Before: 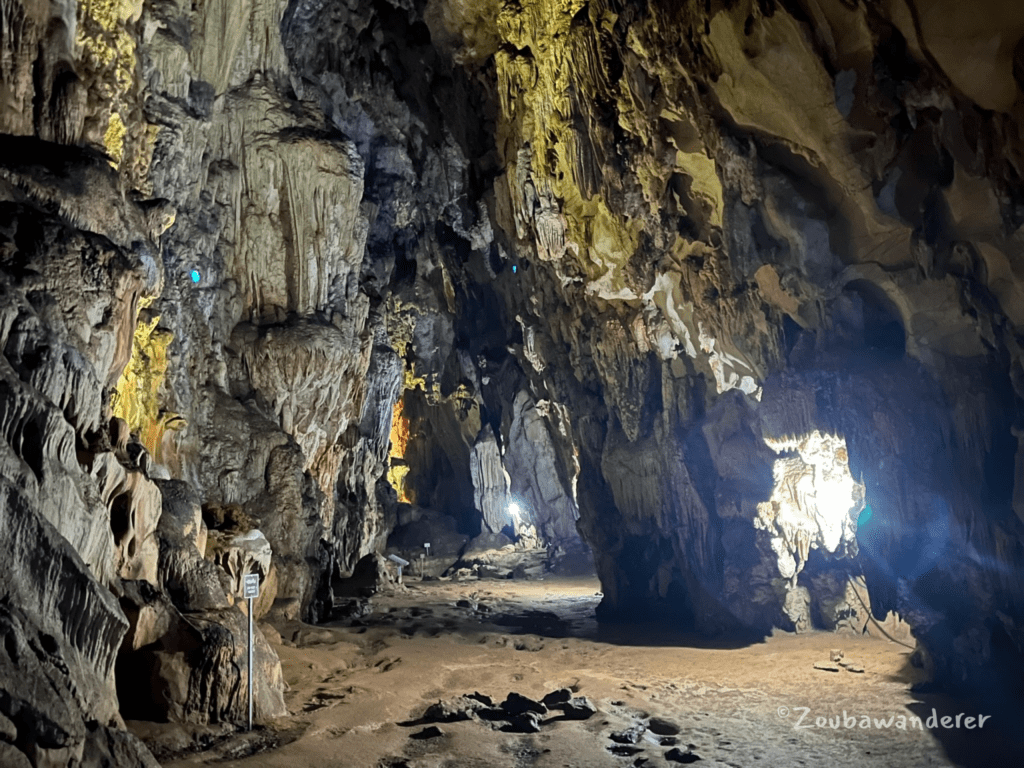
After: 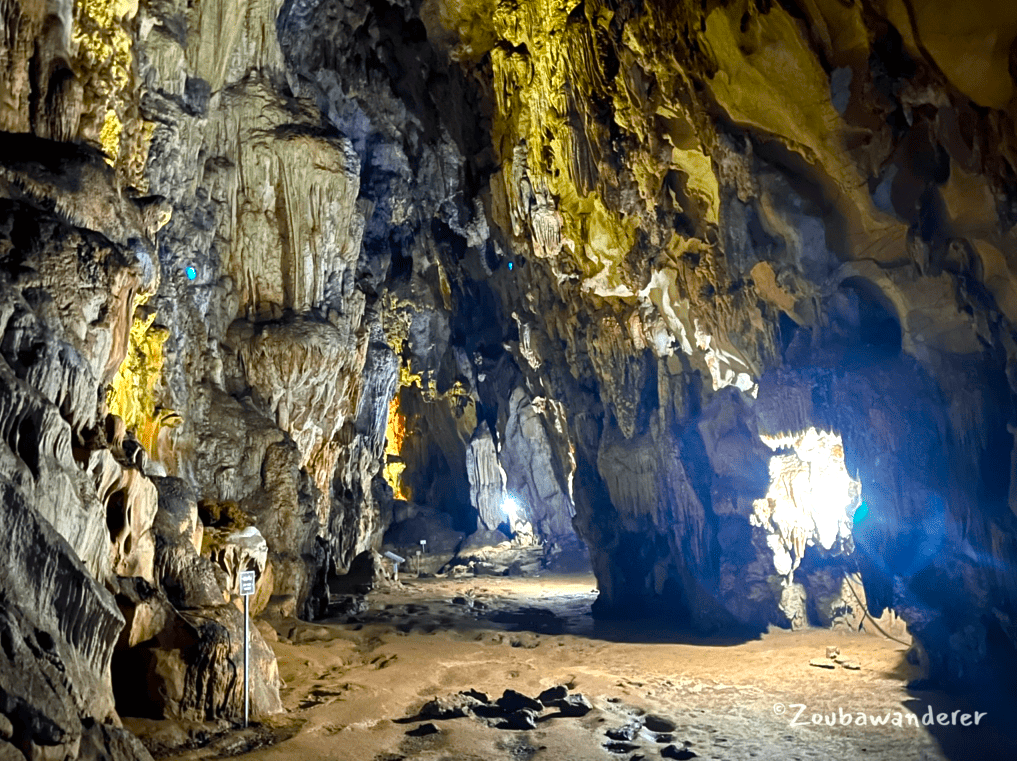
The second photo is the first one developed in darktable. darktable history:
crop: left 0.434%, top 0.485%, right 0.244%, bottom 0.386%
color balance rgb: linear chroma grading › shadows -2.2%, linear chroma grading › highlights -15%, linear chroma grading › global chroma -10%, linear chroma grading › mid-tones -10%, perceptual saturation grading › global saturation 45%, perceptual saturation grading › highlights -50%, perceptual saturation grading › shadows 30%, perceptual brilliance grading › global brilliance 18%, global vibrance 45%
